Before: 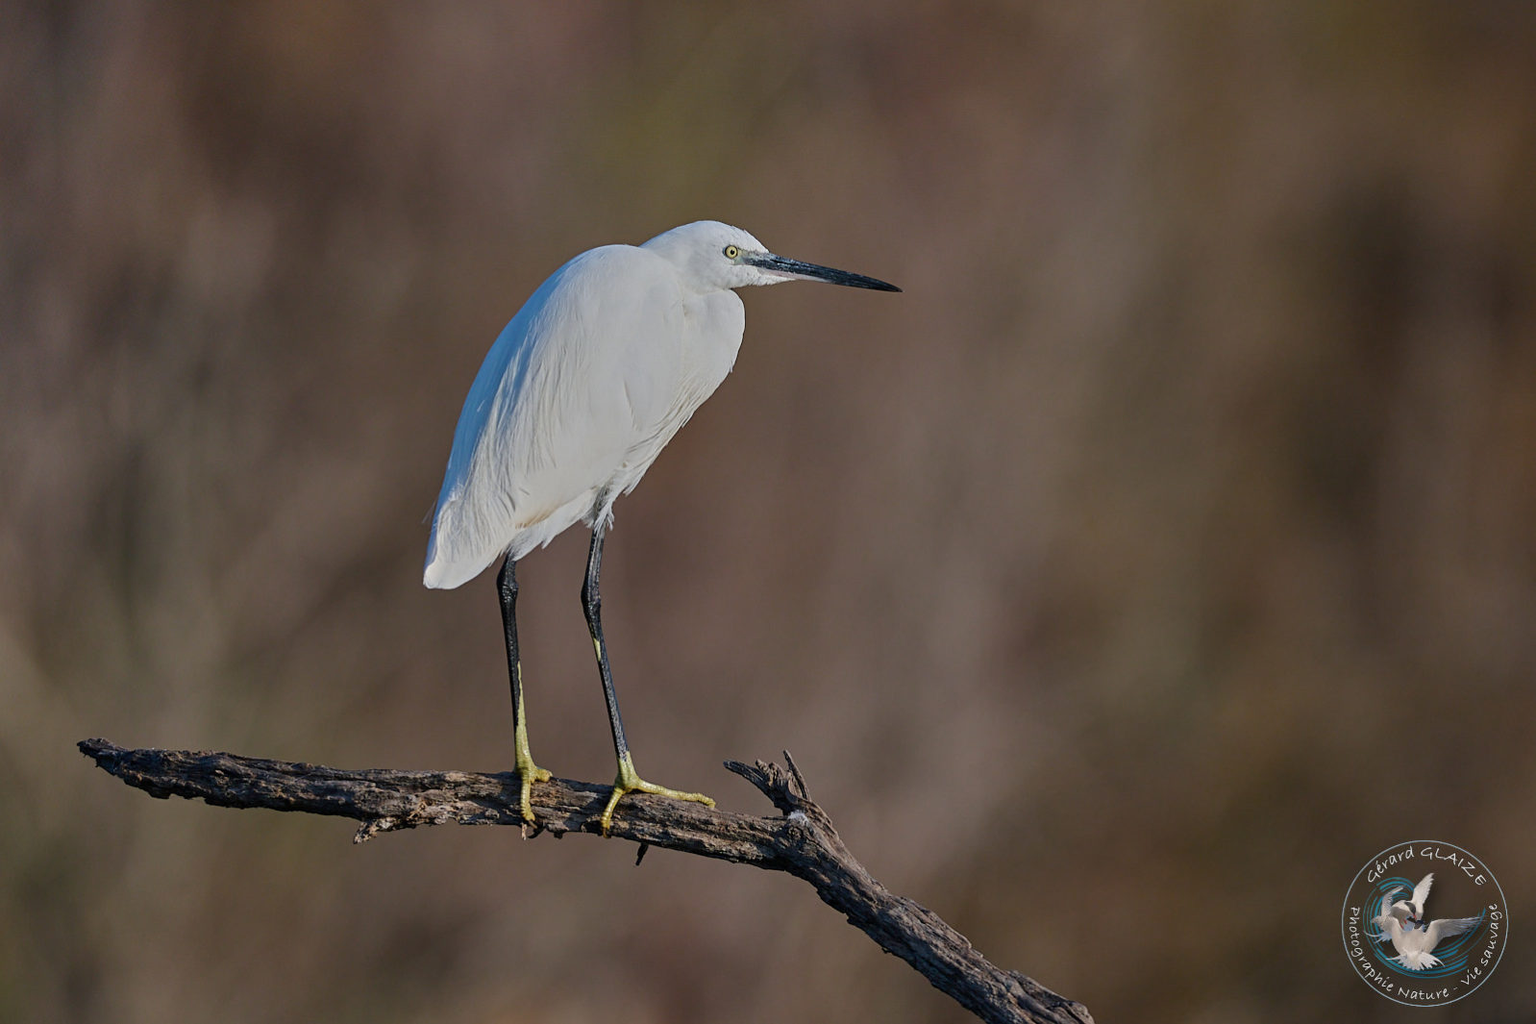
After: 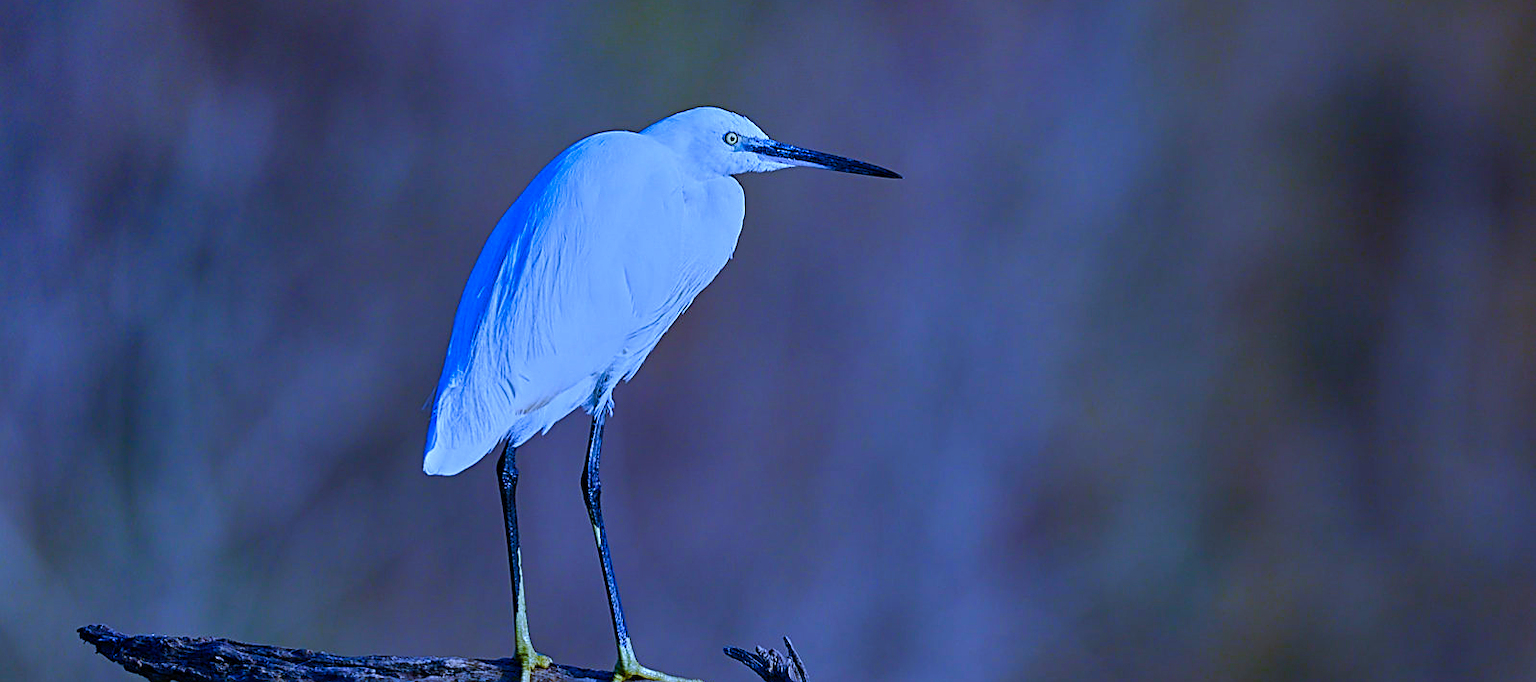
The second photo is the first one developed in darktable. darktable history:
bloom: size 13.65%, threshold 98.39%, strength 4.82%
crop: top 11.166%, bottom 22.168%
tone equalizer: -8 EV 0.06 EV, smoothing diameter 25%, edges refinement/feathering 10, preserve details guided filter
contrast brightness saturation: saturation -0.05
white balance: red 0.766, blue 1.537
exposure: compensate exposure bias true, compensate highlight preservation false
sharpen: on, module defaults
color balance rgb: perceptual saturation grading › global saturation 24.74%, perceptual saturation grading › highlights -51.22%, perceptual saturation grading › mid-tones 19.16%, perceptual saturation grading › shadows 60.98%, global vibrance 50%
